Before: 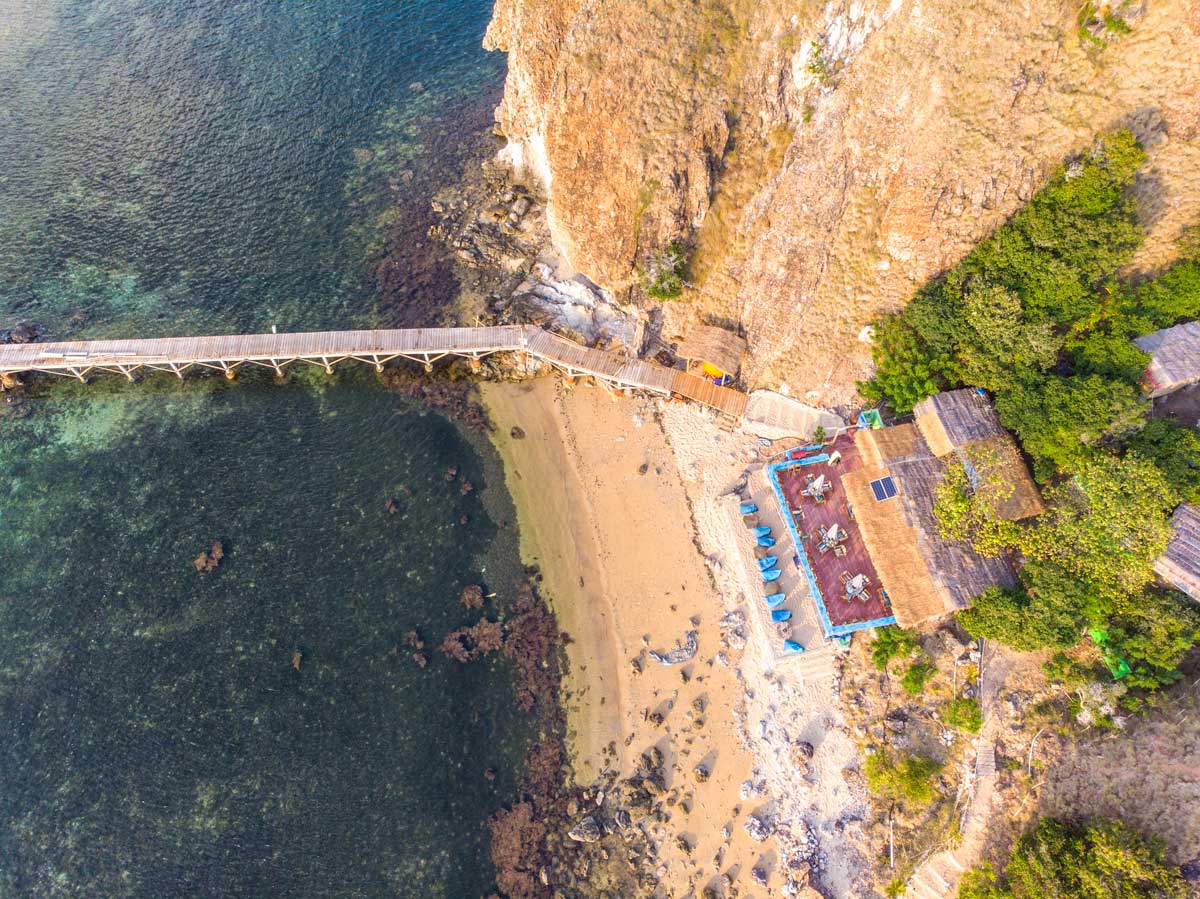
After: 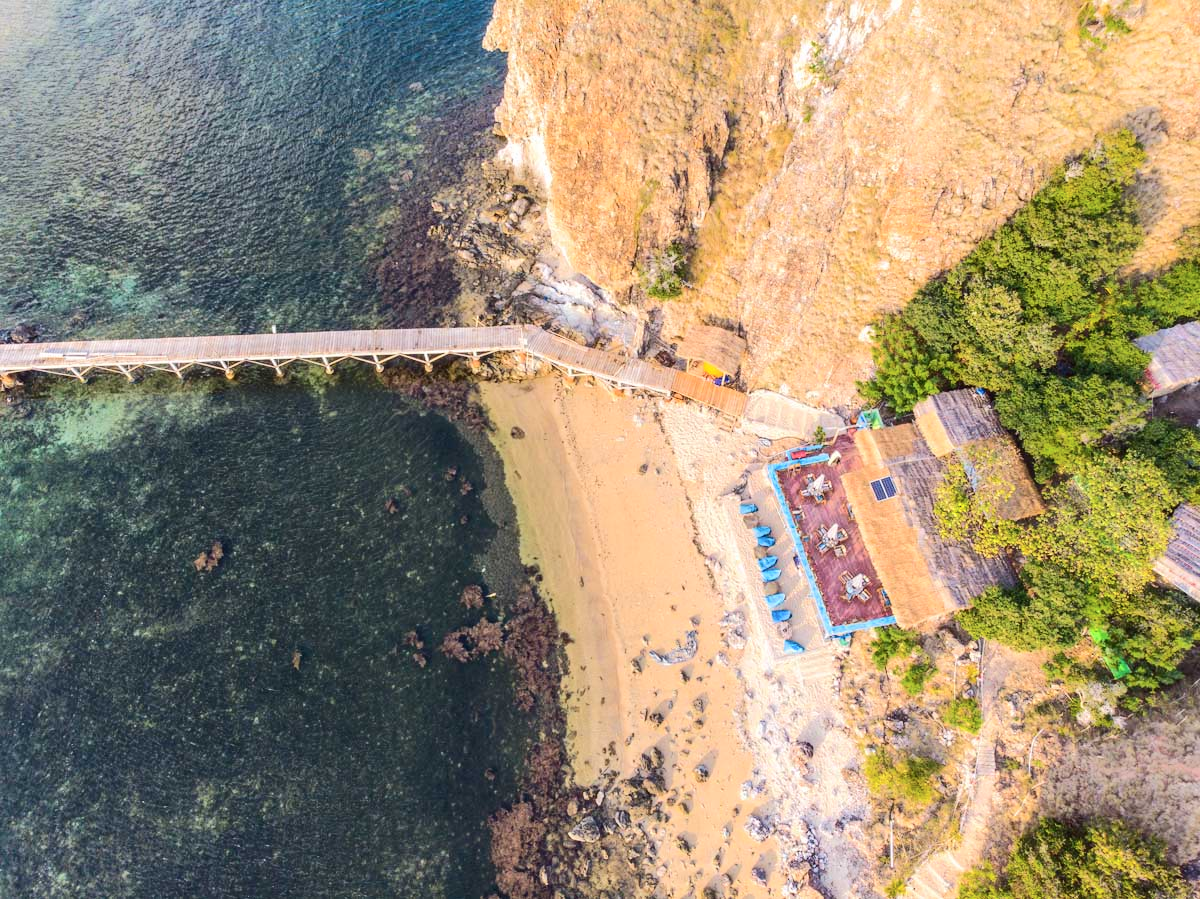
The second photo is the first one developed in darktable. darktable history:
tone curve: curves: ch0 [(0, 0) (0.003, 0.019) (0.011, 0.022) (0.025, 0.029) (0.044, 0.041) (0.069, 0.06) (0.1, 0.09) (0.136, 0.123) (0.177, 0.163) (0.224, 0.206) (0.277, 0.268) (0.335, 0.35) (0.399, 0.436) (0.468, 0.526) (0.543, 0.624) (0.623, 0.713) (0.709, 0.779) (0.801, 0.845) (0.898, 0.912) (1, 1)], color space Lab, independent channels, preserve colors none
